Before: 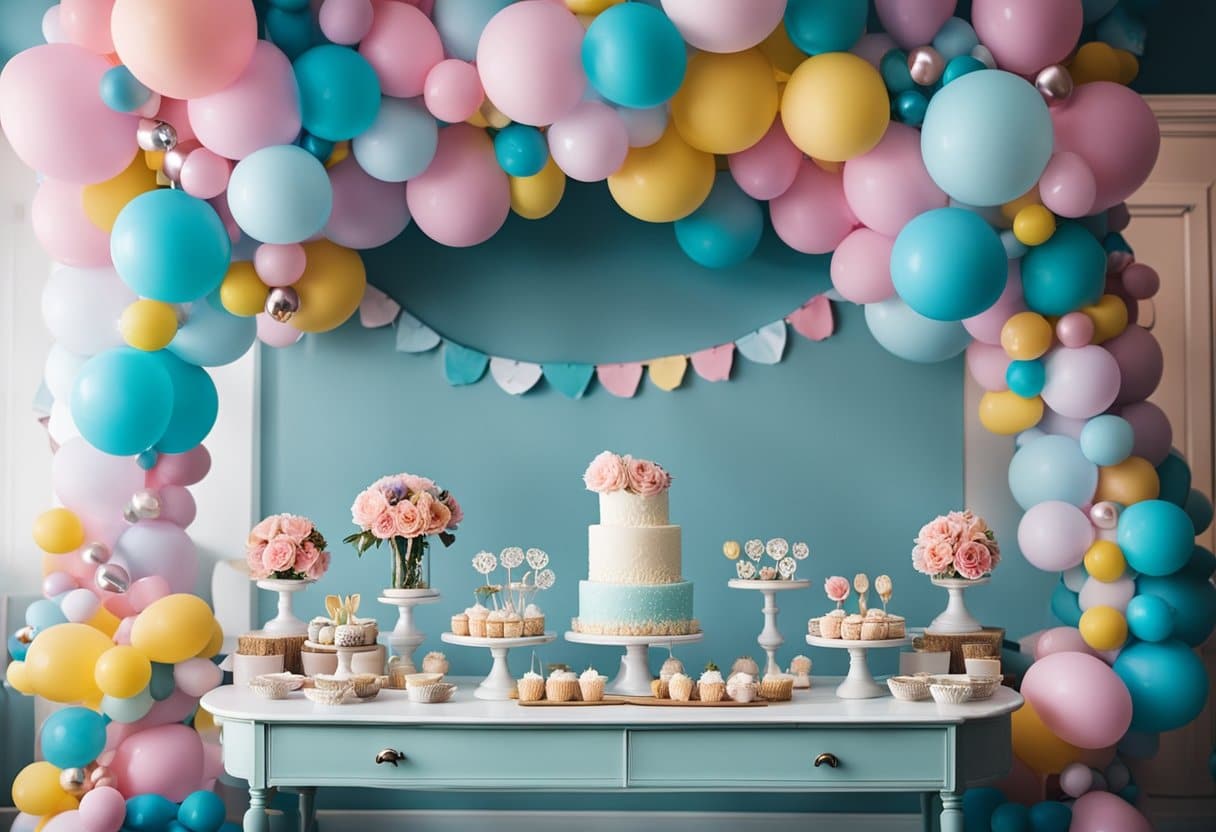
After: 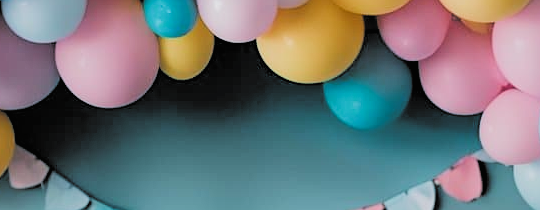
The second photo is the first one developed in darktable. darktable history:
sharpen: radius 1.285, amount 0.299, threshold 0.093
exposure: exposure -0.156 EV, compensate highlight preservation false
crop: left 28.892%, top 16.807%, right 26.693%, bottom 57.894%
filmic rgb: black relative exposure -3.27 EV, white relative exposure 3.46 EV, hardness 2.36, contrast 1.102, color science v4 (2020)
shadows and highlights: on, module defaults
contrast brightness saturation: contrast 0.196, brightness 0.165, saturation 0.217
